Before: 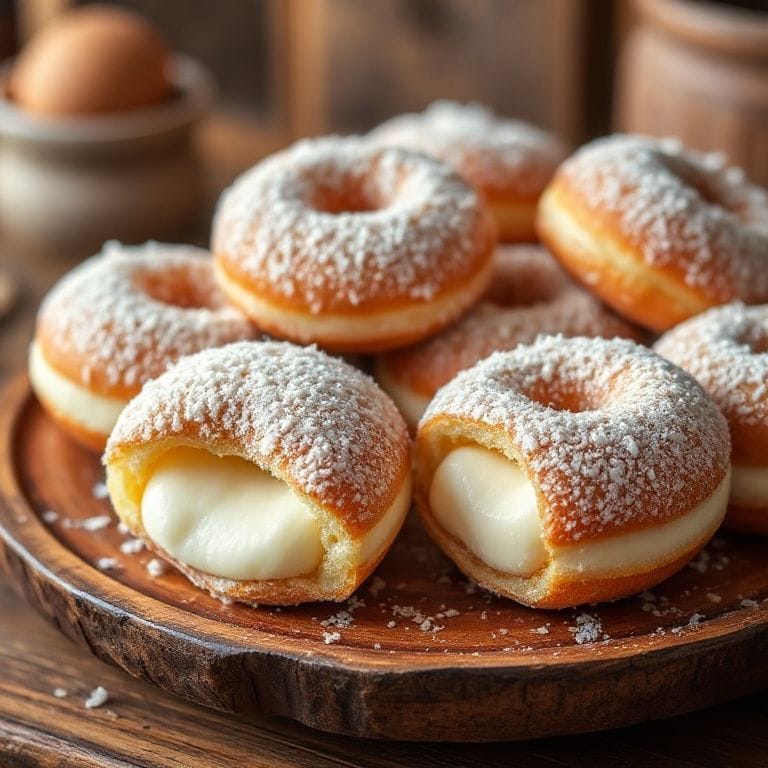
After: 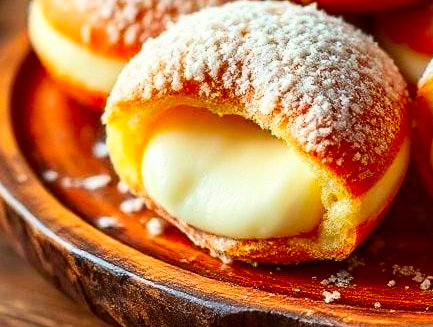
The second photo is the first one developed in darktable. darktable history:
crop: top 44.483%, right 43.593%, bottom 12.892%
contrast brightness saturation: contrast 0.26, brightness 0.02, saturation 0.87
